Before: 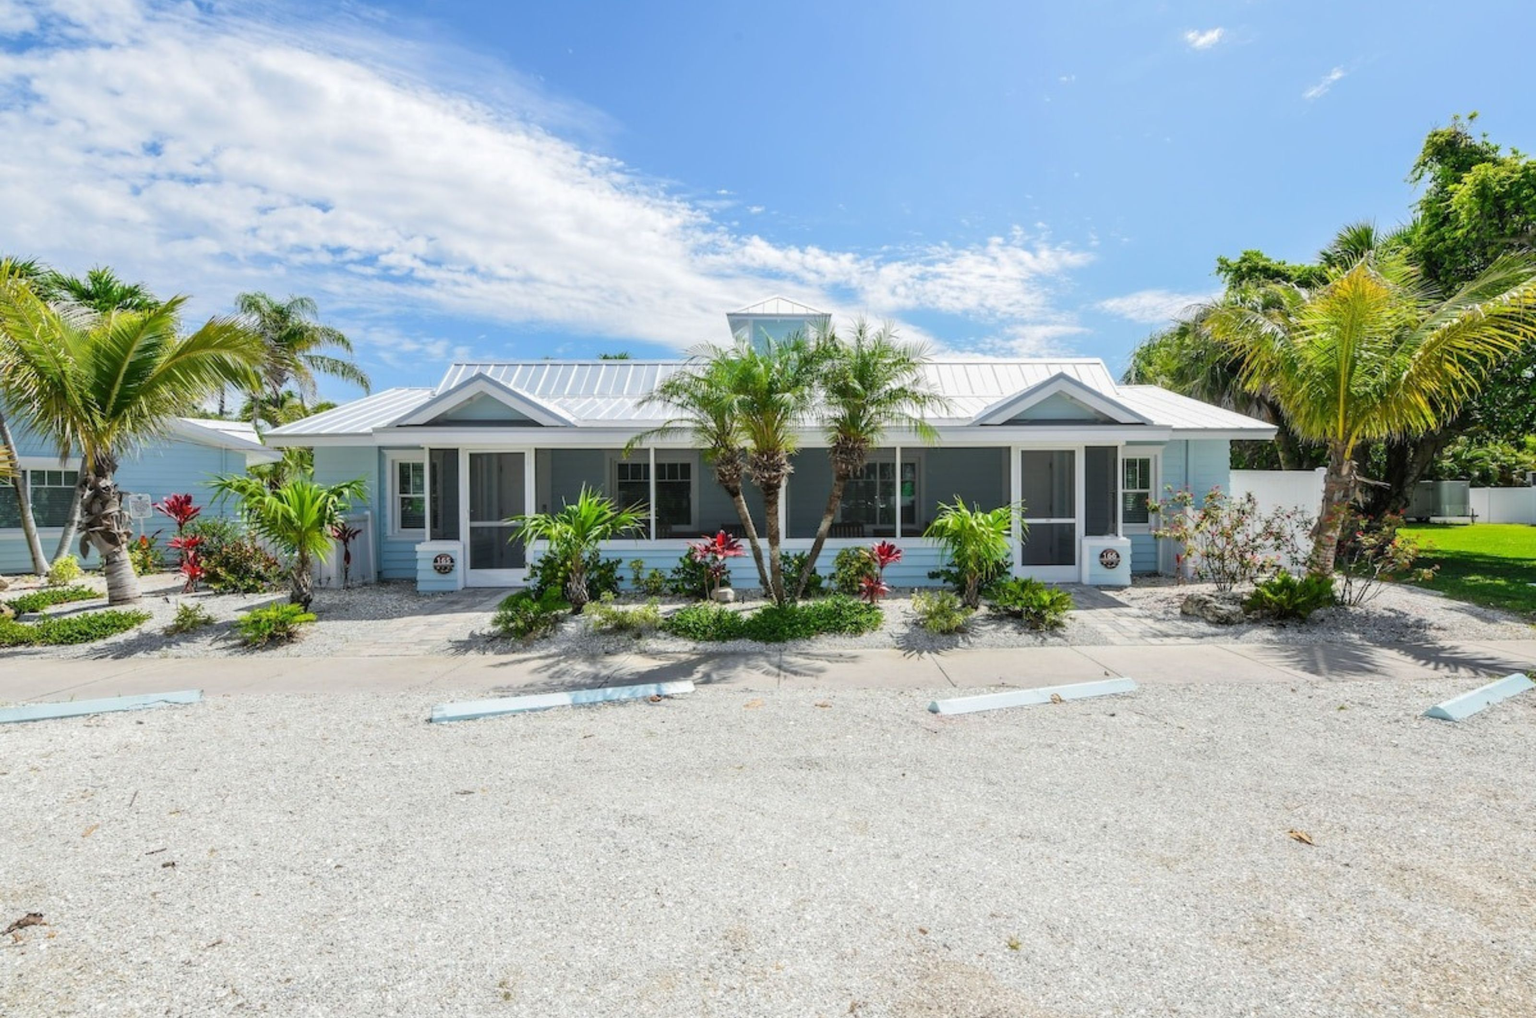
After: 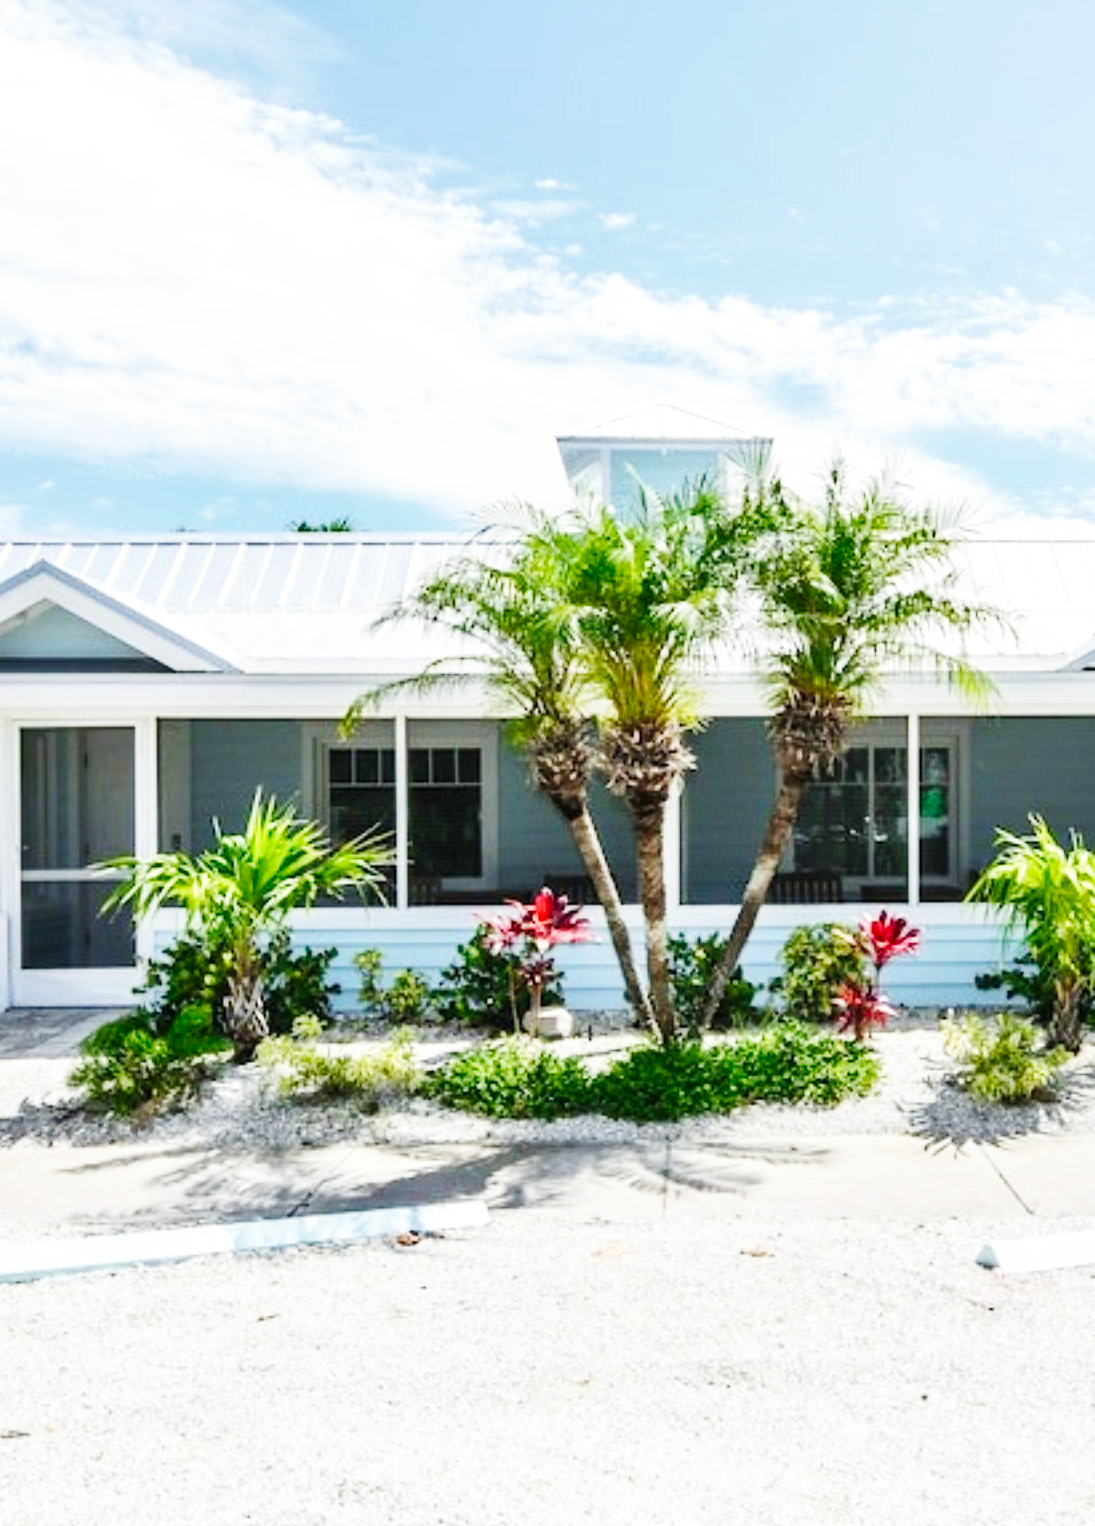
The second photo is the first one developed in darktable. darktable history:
shadows and highlights: shadows 48.5, highlights -42.79, soften with gaussian
crop and rotate: left 29.939%, top 10.189%, right 35.83%, bottom 17.82%
base curve: curves: ch0 [(0, 0.003) (0.001, 0.002) (0.006, 0.004) (0.02, 0.022) (0.048, 0.086) (0.094, 0.234) (0.162, 0.431) (0.258, 0.629) (0.385, 0.8) (0.548, 0.918) (0.751, 0.988) (1, 1)], preserve colors none
